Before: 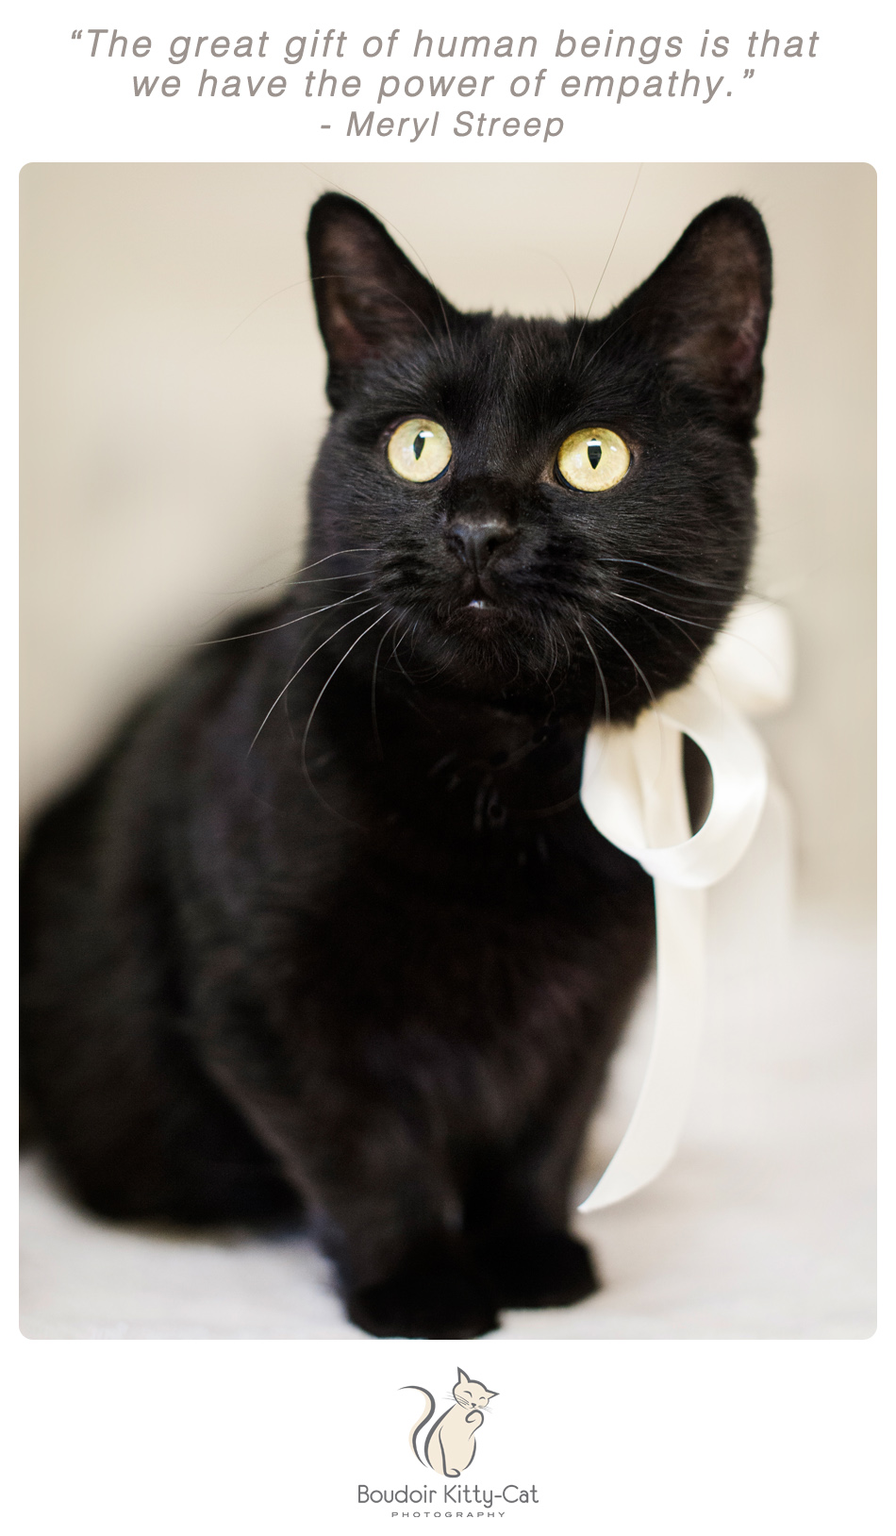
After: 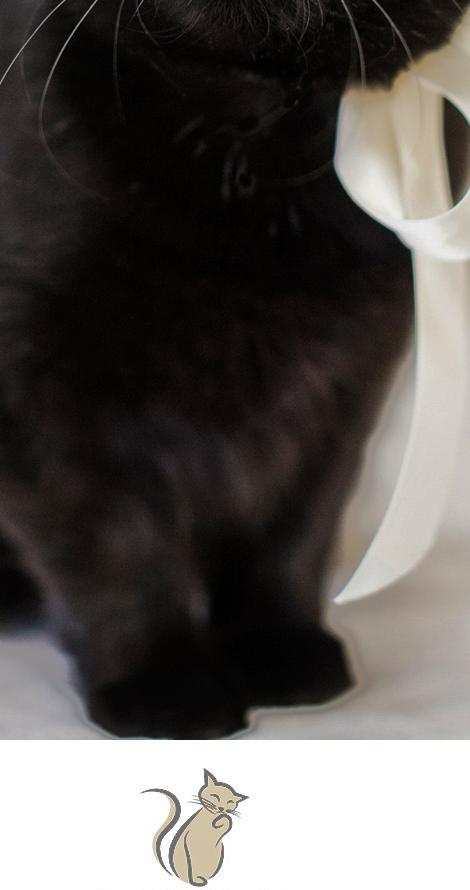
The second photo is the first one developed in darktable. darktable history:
shadows and highlights: shadows 25, highlights -70
crop: left 29.672%, top 41.786%, right 20.851%, bottom 3.487%
